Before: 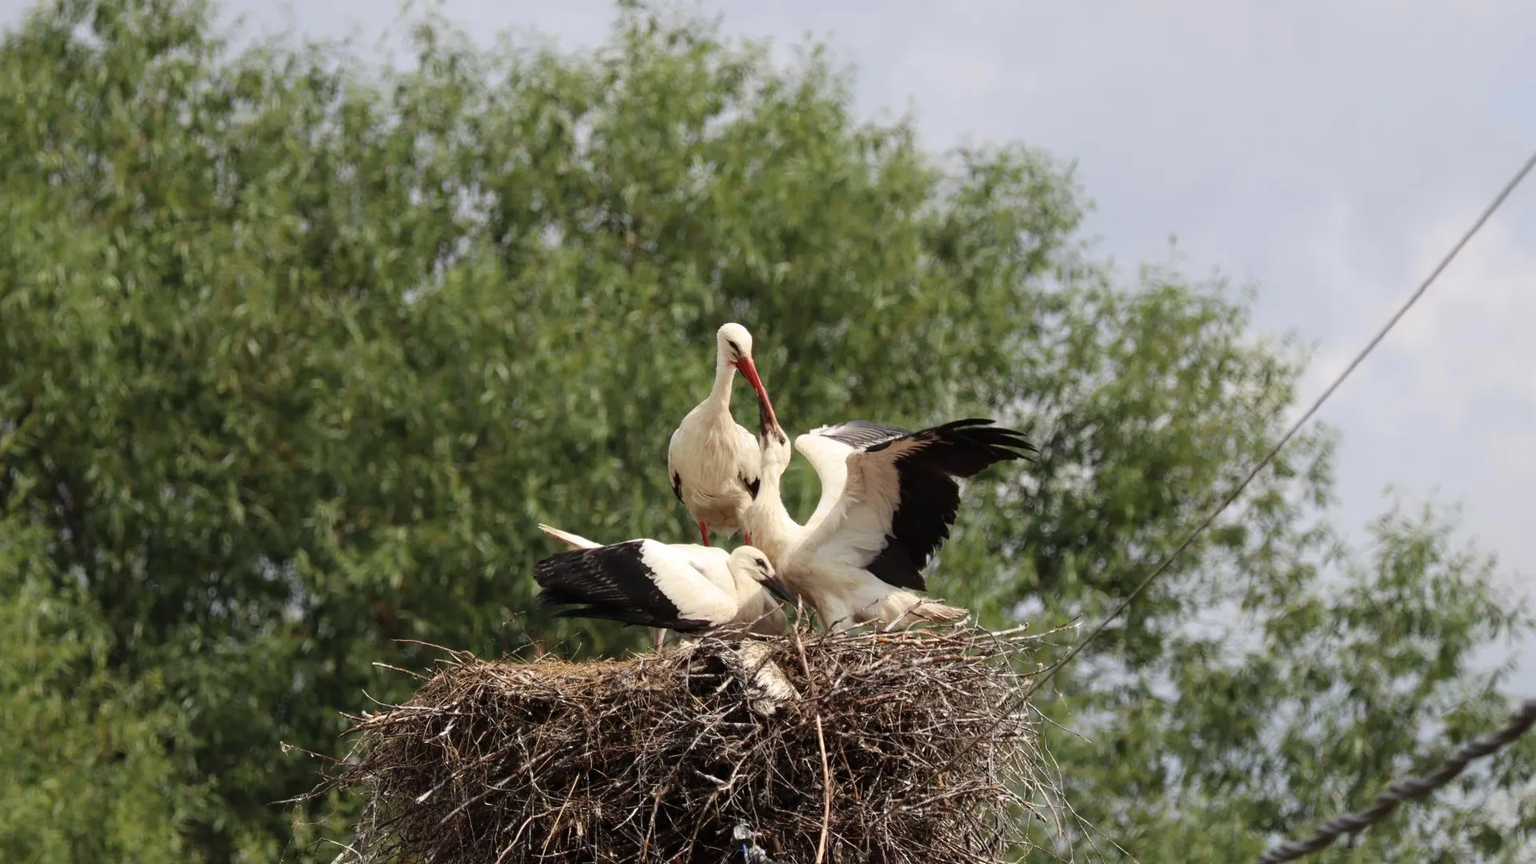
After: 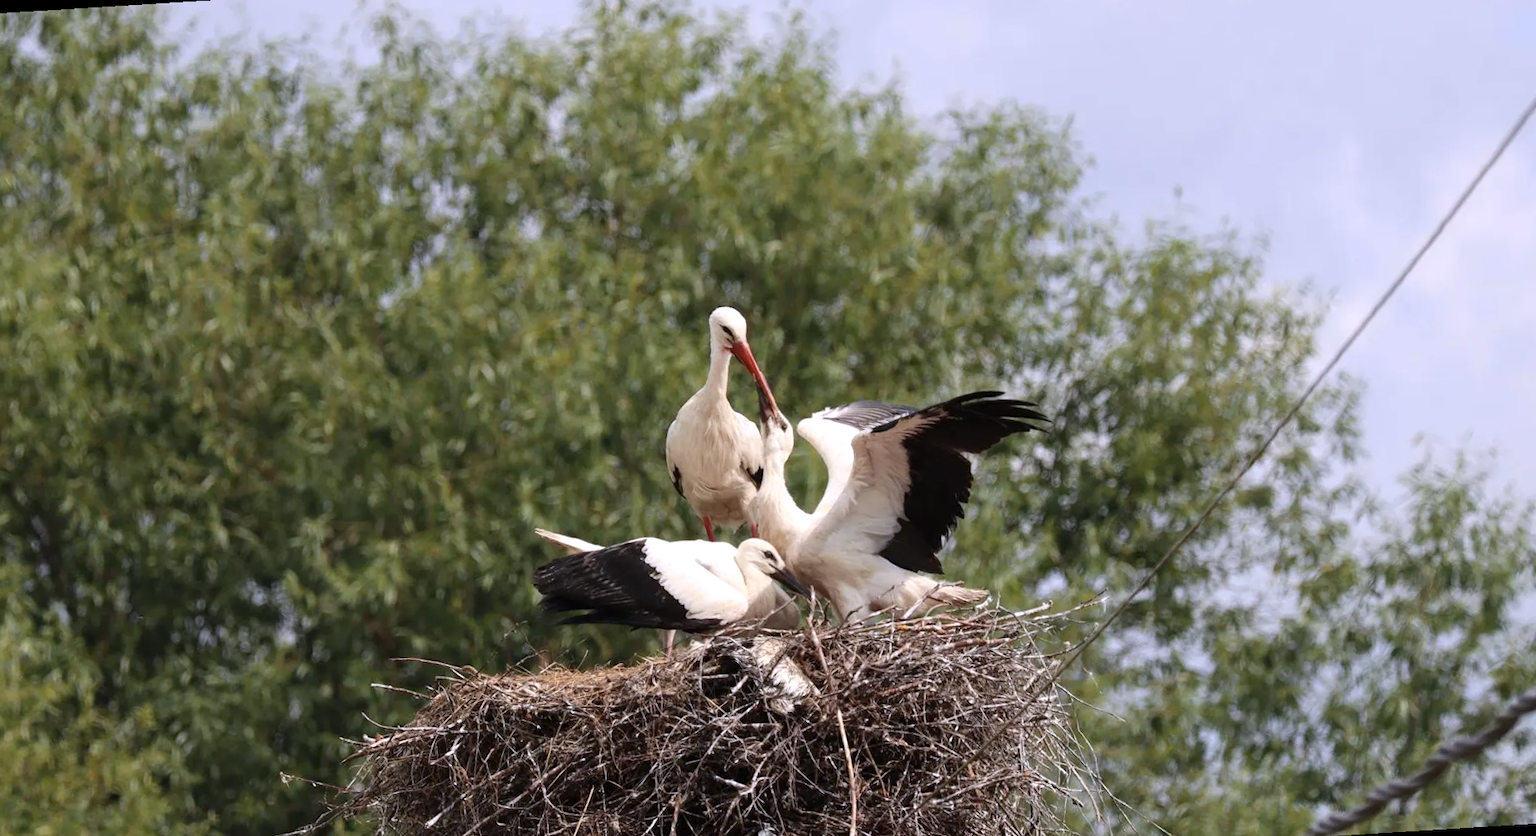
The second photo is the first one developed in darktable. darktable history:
rotate and perspective: rotation -3.52°, crop left 0.036, crop right 0.964, crop top 0.081, crop bottom 0.919
exposure: exposure 0.15 EV, compensate highlight preservation false
color zones: curves: ch1 [(0, 0.455) (0.063, 0.455) (0.286, 0.495) (0.429, 0.5) (0.571, 0.5) (0.714, 0.5) (0.857, 0.5) (1, 0.455)]; ch2 [(0, 0.532) (0.063, 0.521) (0.233, 0.447) (0.429, 0.489) (0.571, 0.5) (0.714, 0.5) (0.857, 0.5) (1, 0.532)]
white balance: red 1.004, blue 1.096
